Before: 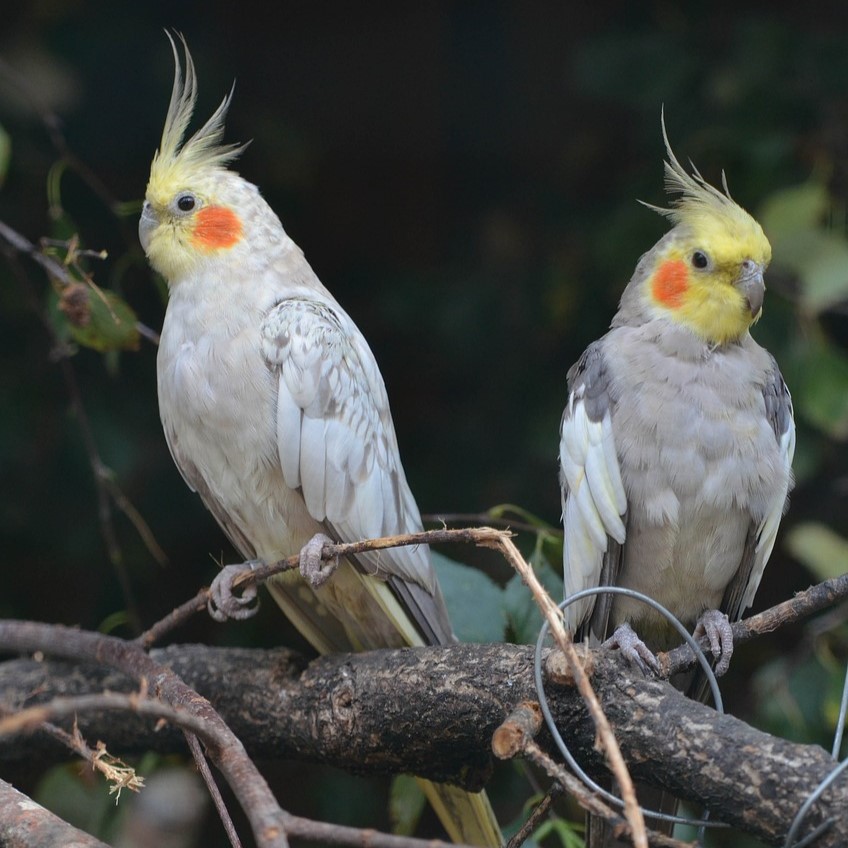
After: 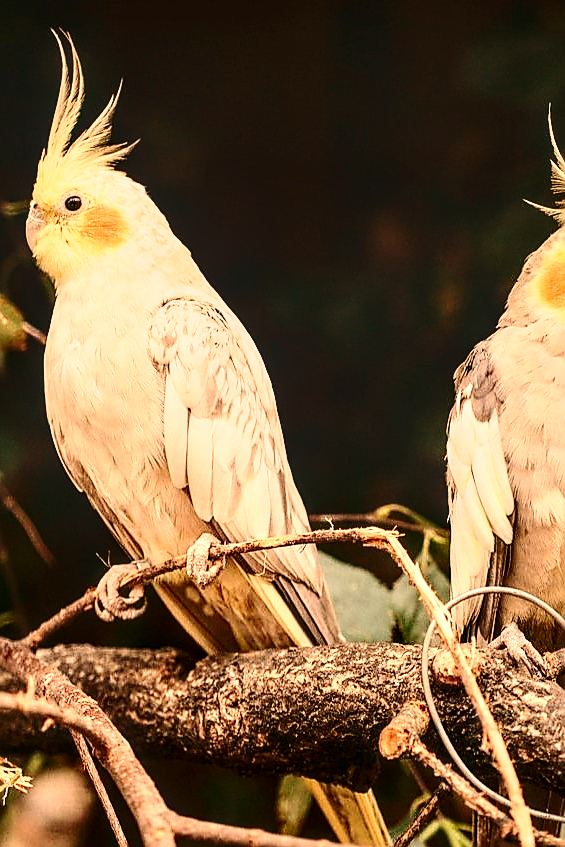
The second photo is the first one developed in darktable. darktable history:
crop and rotate: left 13.409%, right 19.924%
sharpen: radius 1.4, amount 1.25, threshold 0.7
white balance: red 1.467, blue 0.684
base curve: curves: ch0 [(0, 0) (0.028, 0.03) (0.121, 0.232) (0.46, 0.748) (0.859, 0.968) (1, 1)], preserve colors none
contrast brightness saturation: contrast 0.28
local contrast: highlights 59%, detail 145%
